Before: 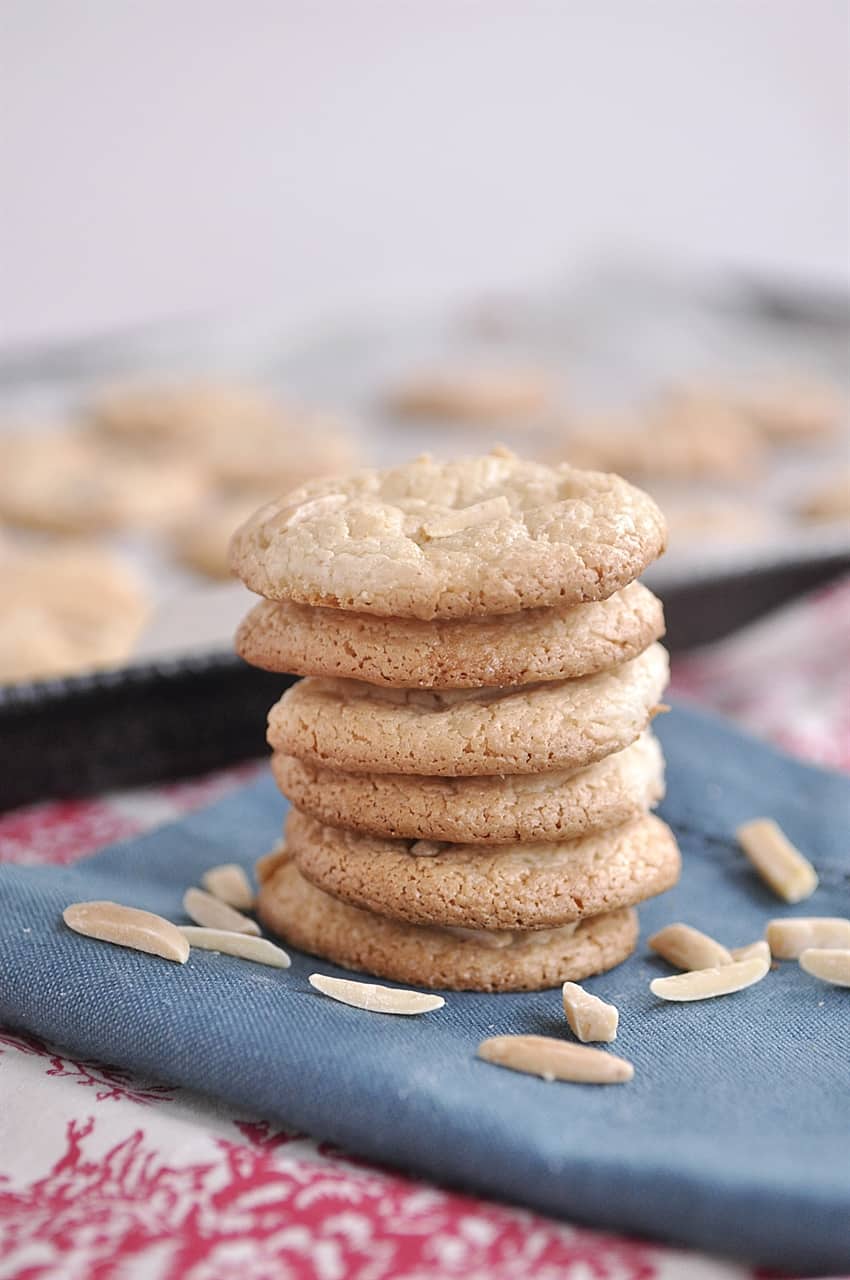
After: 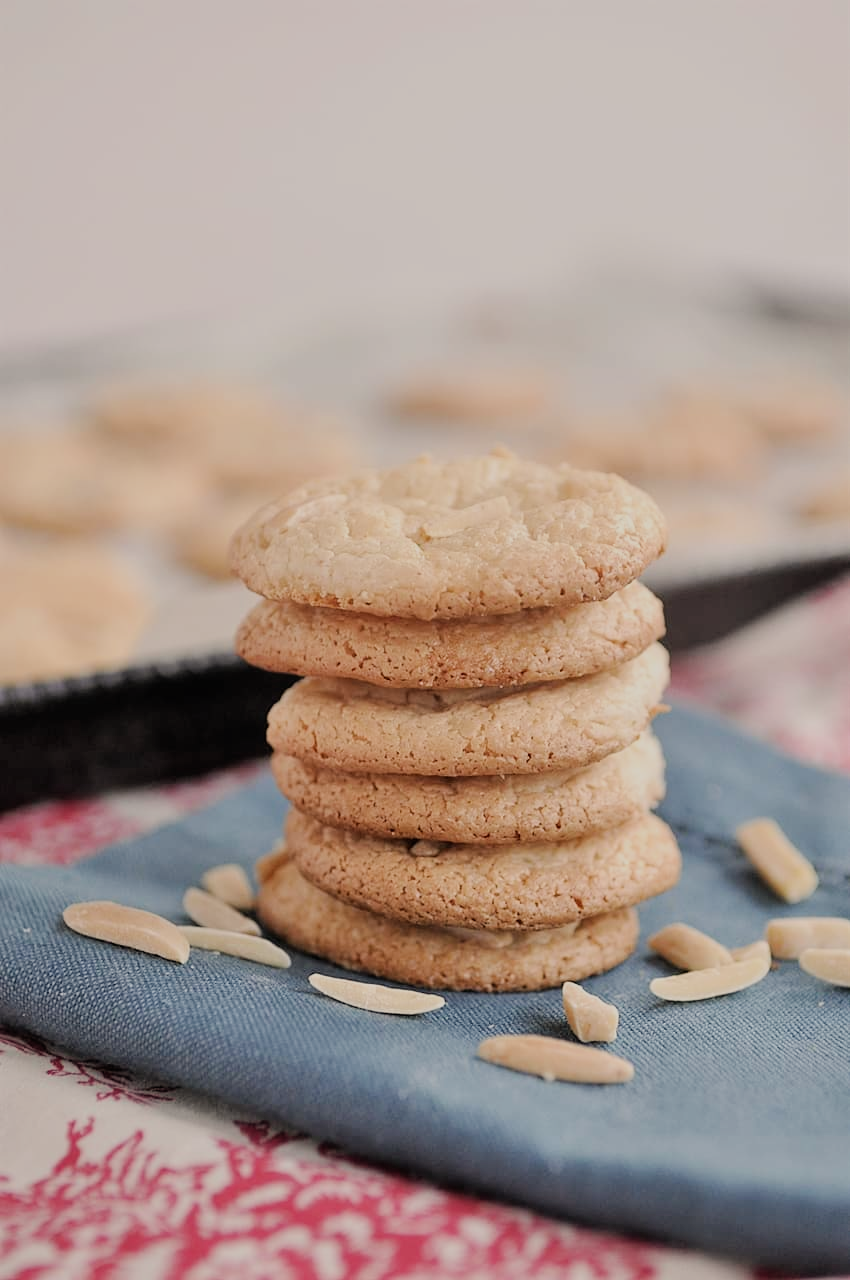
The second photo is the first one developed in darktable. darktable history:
white balance: red 1.045, blue 0.932
filmic rgb: black relative exposure -7.32 EV, white relative exposure 5.09 EV, hardness 3.2
